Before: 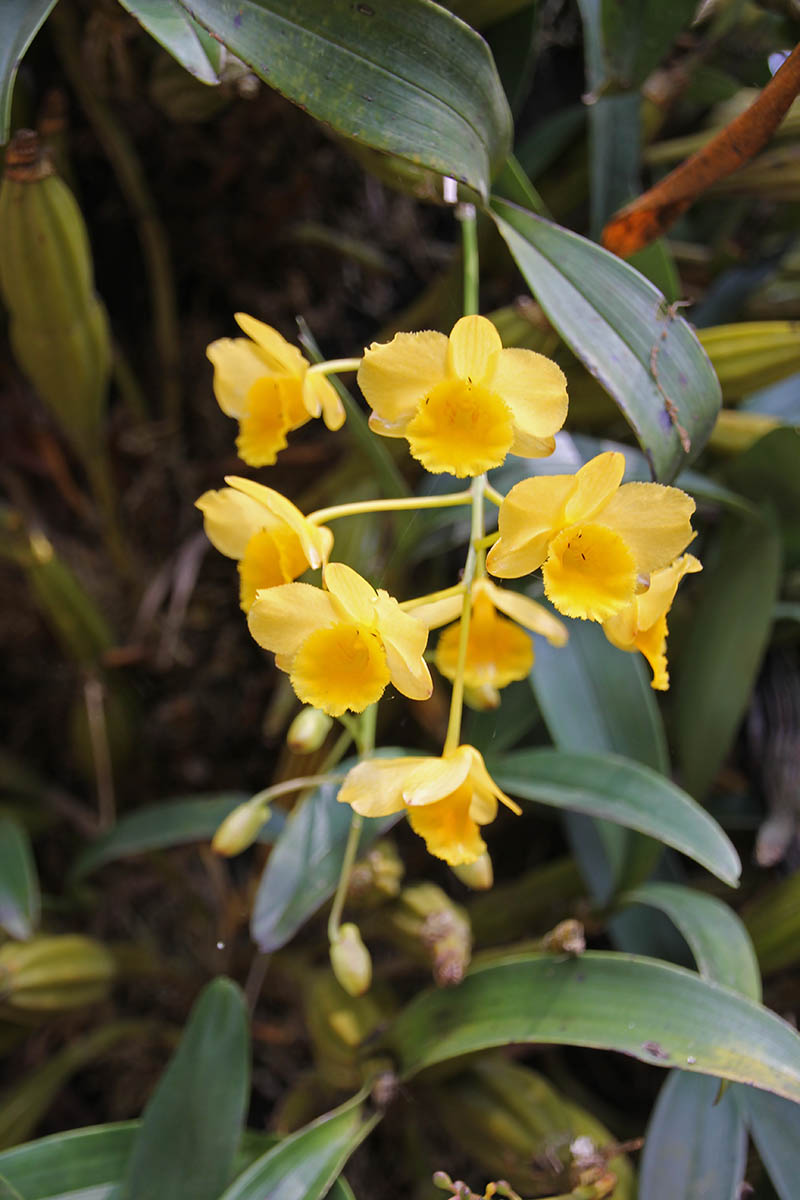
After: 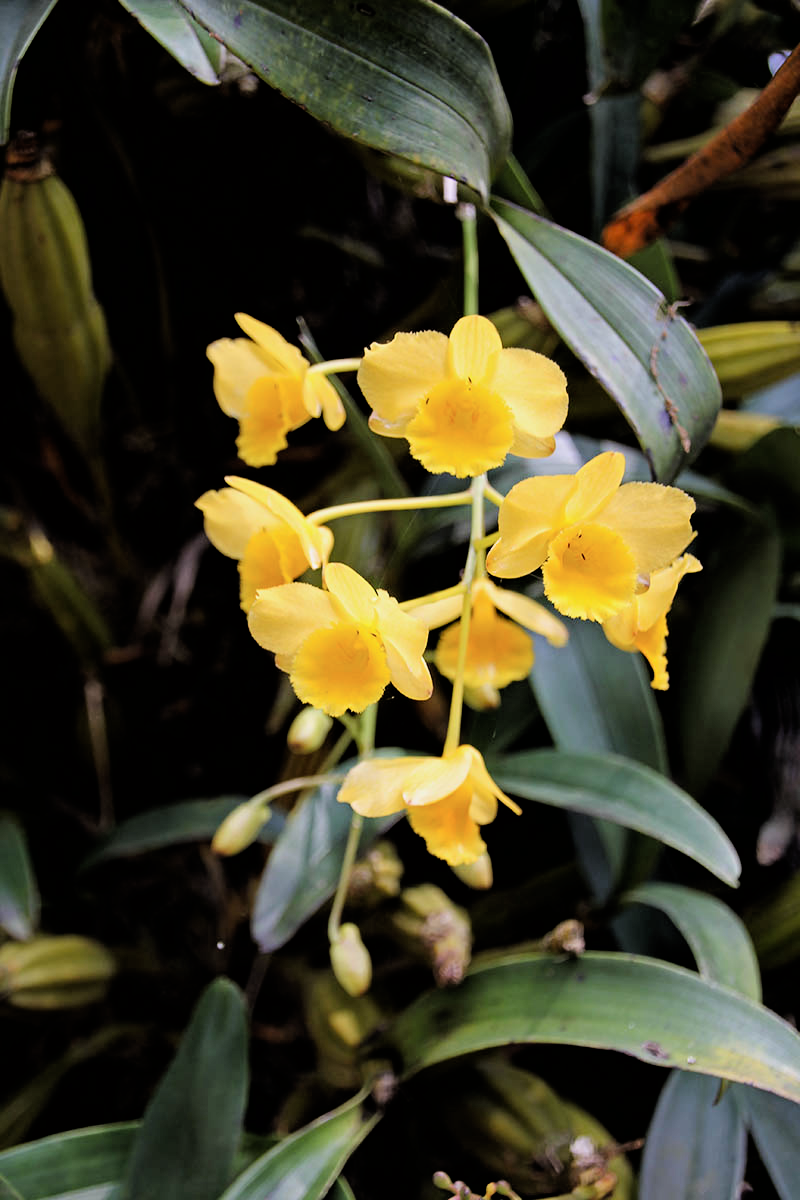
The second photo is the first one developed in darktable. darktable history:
tone equalizer: on, module defaults
filmic rgb: black relative exposure -4 EV, white relative exposure 3 EV, hardness 3.02, contrast 1.4
